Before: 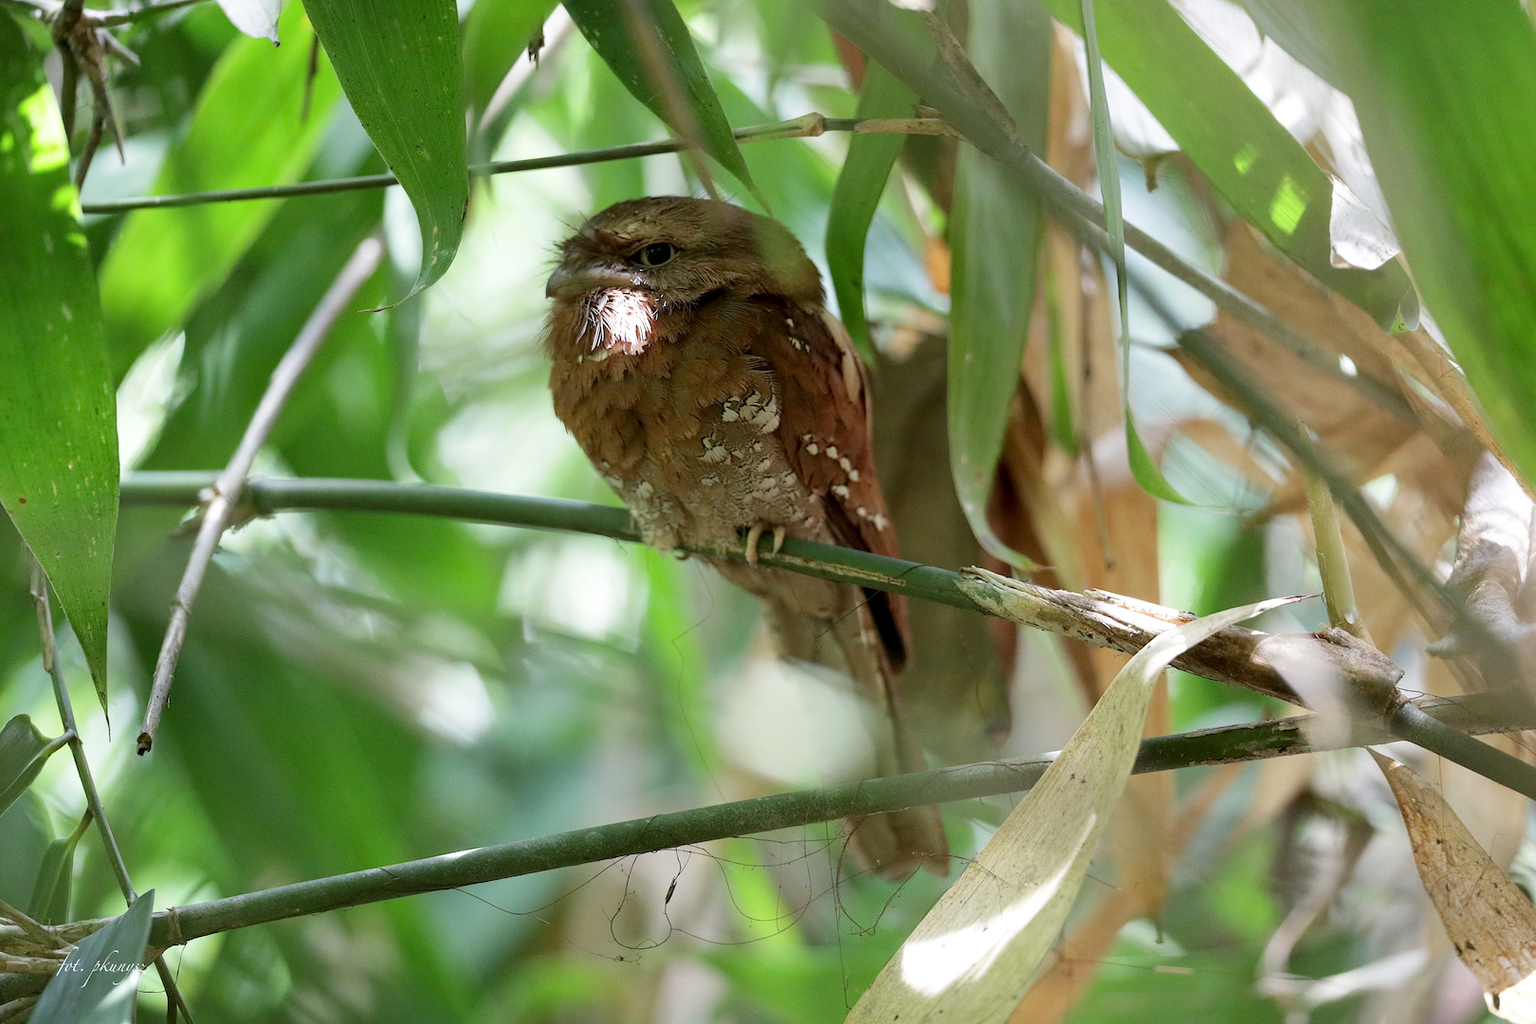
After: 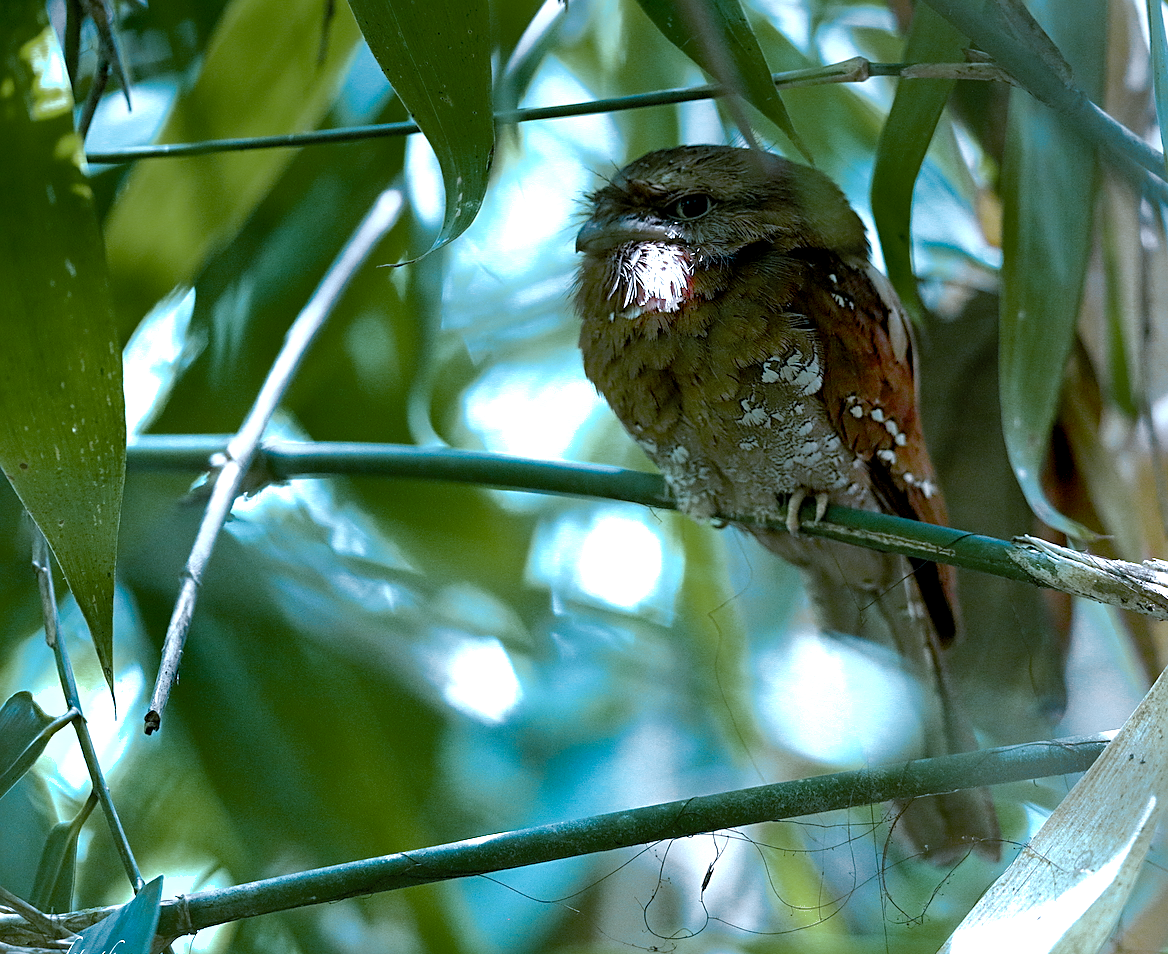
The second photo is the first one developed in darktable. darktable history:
color calibration: illuminant custom, x 0.368, y 0.373, temperature 4330.32 K
color balance rgb: shadows lift › chroma 2.79%, shadows lift › hue 190.66°, power › hue 171.85°, highlights gain › chroma 2.16%, highlights gain › hue 75.26°, global offset › luminance -0.51%, perceptual saturation grading › highlights -33.8%, perceptual saturation grading › mid-tones 14.98%, perceptual saturation grading › shadows 48.43%, perceptual brilliance grading › highlights 15.68%, perceptual brilliance grading › mid-tones 6.62%, perceptual brilliance grading › shadows -14.98%, global vibrance 11.32%, contrast 5.05%
crop: top 5.803%, right 27.864%, bottom 5.804%
sharpen: on, module defaults
white balance: red 0.871, blue 1.249
shadows and highlights: on, module defaults
color zones: curves: ch0 [(0, 0.533) (0.126, 0.533) (0.234, 0.533) (0.368, 0.357) (0.5, 0.5) (0.625, 0.5) (0.74, 0.637) (0.875, 0.5)]; ch1 [(0.004, 0.708) (0.129, 0.662) (0.25, 0.5) (0.375, 0.331) (0.496, 0.396) (0.625, 0.649) (0.739, 0.26) (0.875, 0.5) (1, 0.478)]; ch2 [(0, 0.409) (0.132, 0.403) (0.236, 0.558) (0.379, 0.448) (0.5, 0.5) (0.625, 0.5) (0.691, 0.39) (0.875, 0.5)]
graduated density: on, module defaults
